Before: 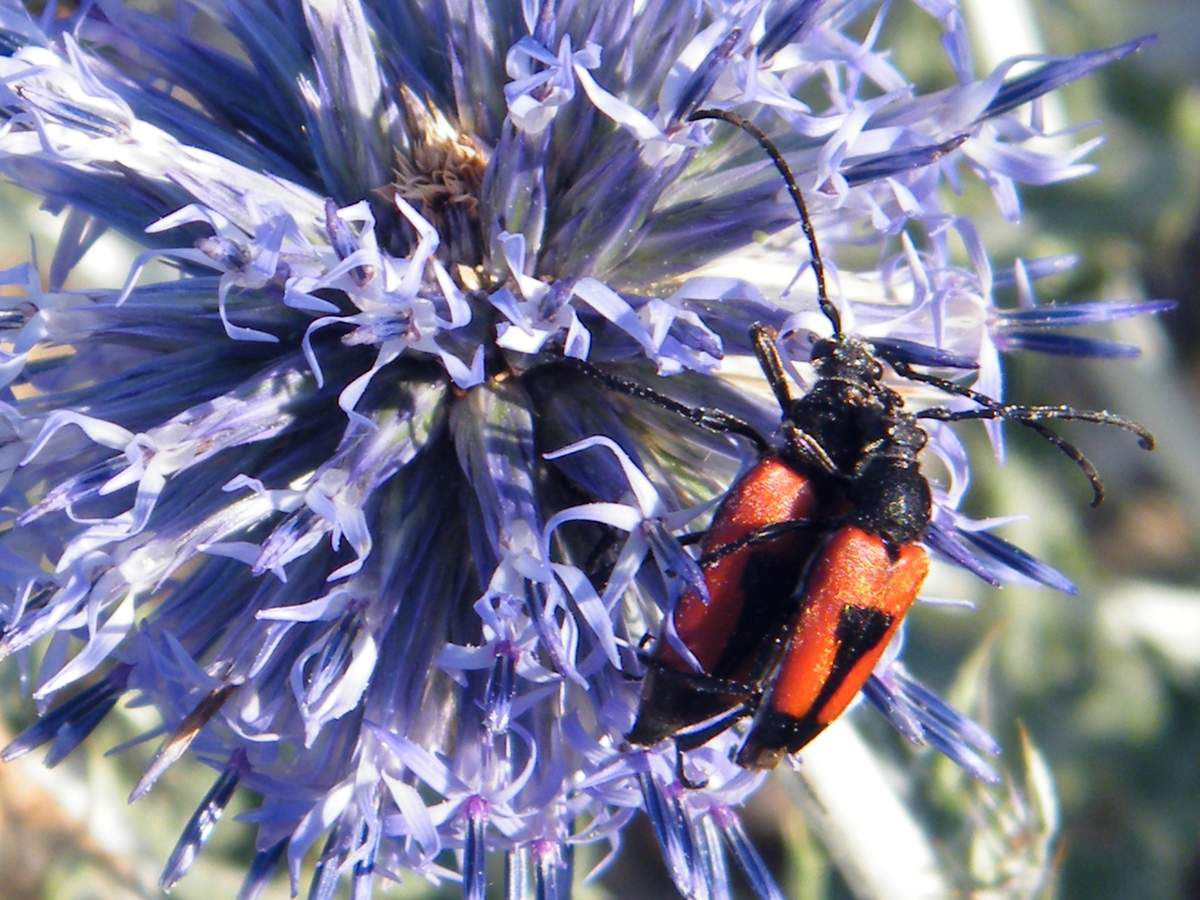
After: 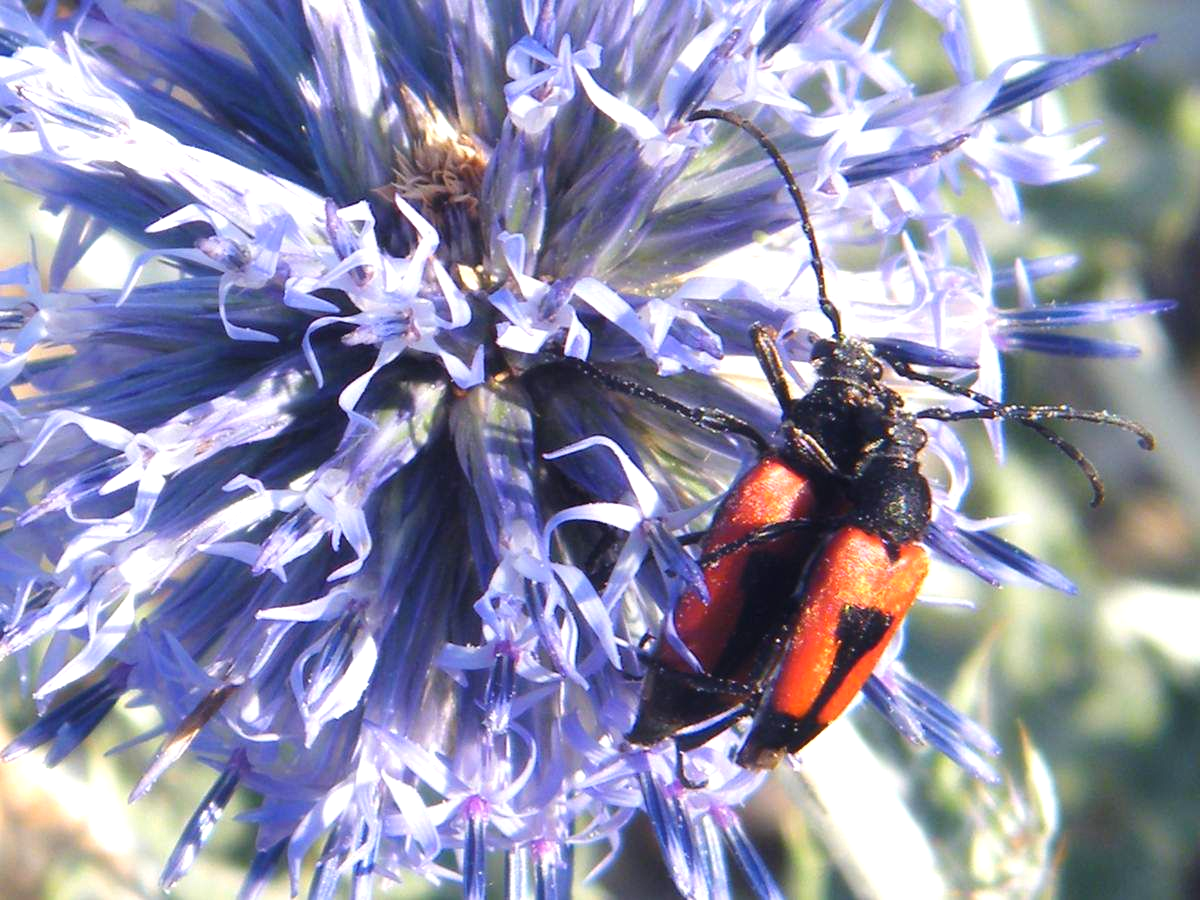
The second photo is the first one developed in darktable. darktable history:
contrast equalizer: y [[0.5, 0.496, 0.435, 0.435, 0.496, 0.5], [0.5 ×6], [0.5 ×6], [0 ×6], [0 ×6]]
exposure: black level correction -0.002, exposure 0.547 EV, compensate exposure bias true, compensate highlight preservation false
